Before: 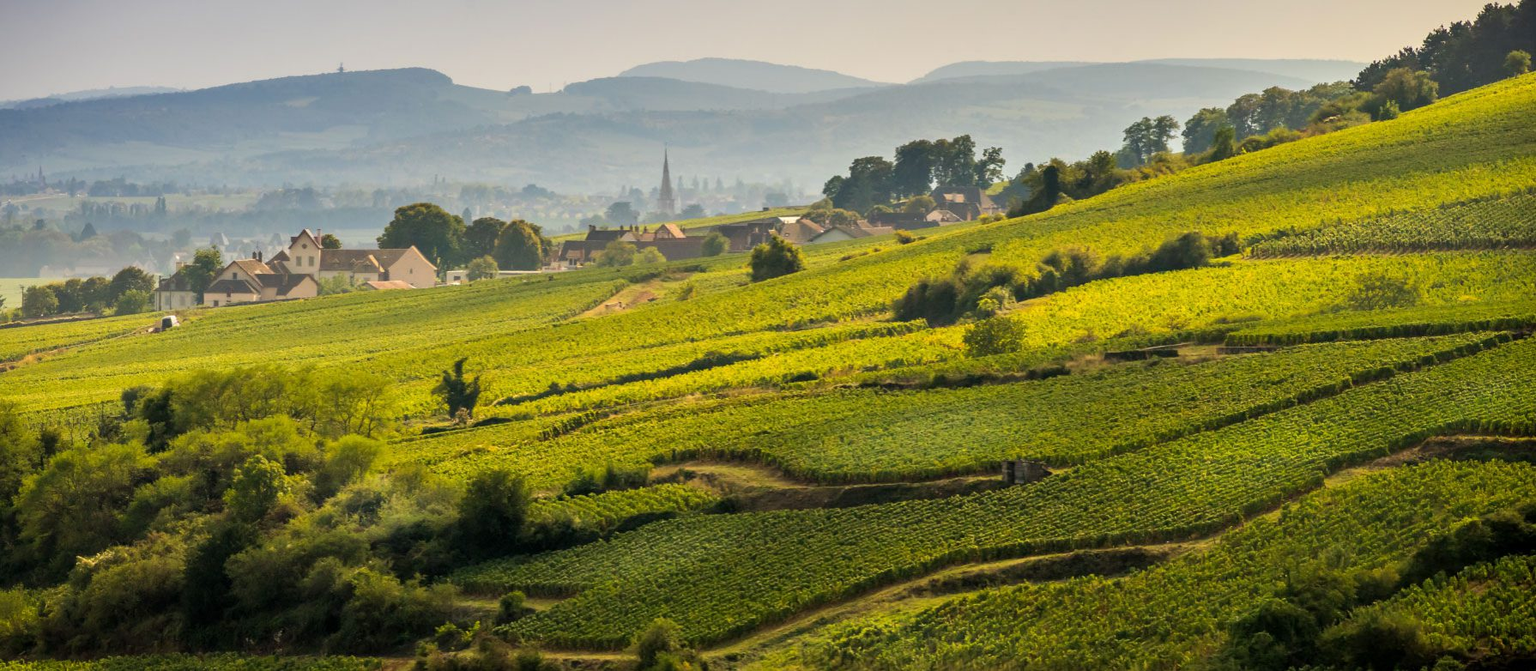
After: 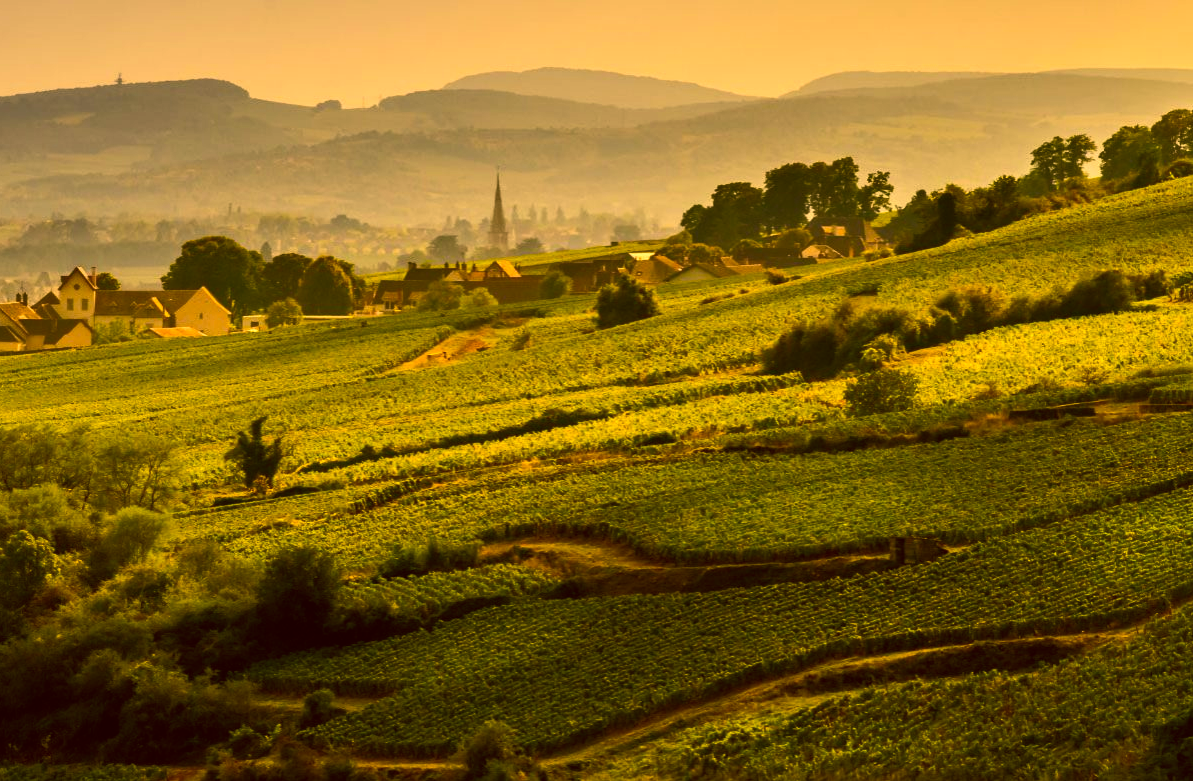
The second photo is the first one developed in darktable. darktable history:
crop and rotate: left 15.546%, right 17.787%
color correction: highlights a* 10.44, highlights b* 30.04, shadows a* 2.73, shadows b* 17.51, saturation 1.72
tone equalizer: on, module defaults
color balance rgb: perceptual saturation grading › highlights -31.88%, perceptual saturation grading › mid-tones 5.8%, perceptual saturation grading › shadows 18.12%, perceptual brilliance grading › highlights 3.62%, perceptual brilliance grading › mid-tones -18.12%, perceptual brilliance grading › shadows -41.3%
